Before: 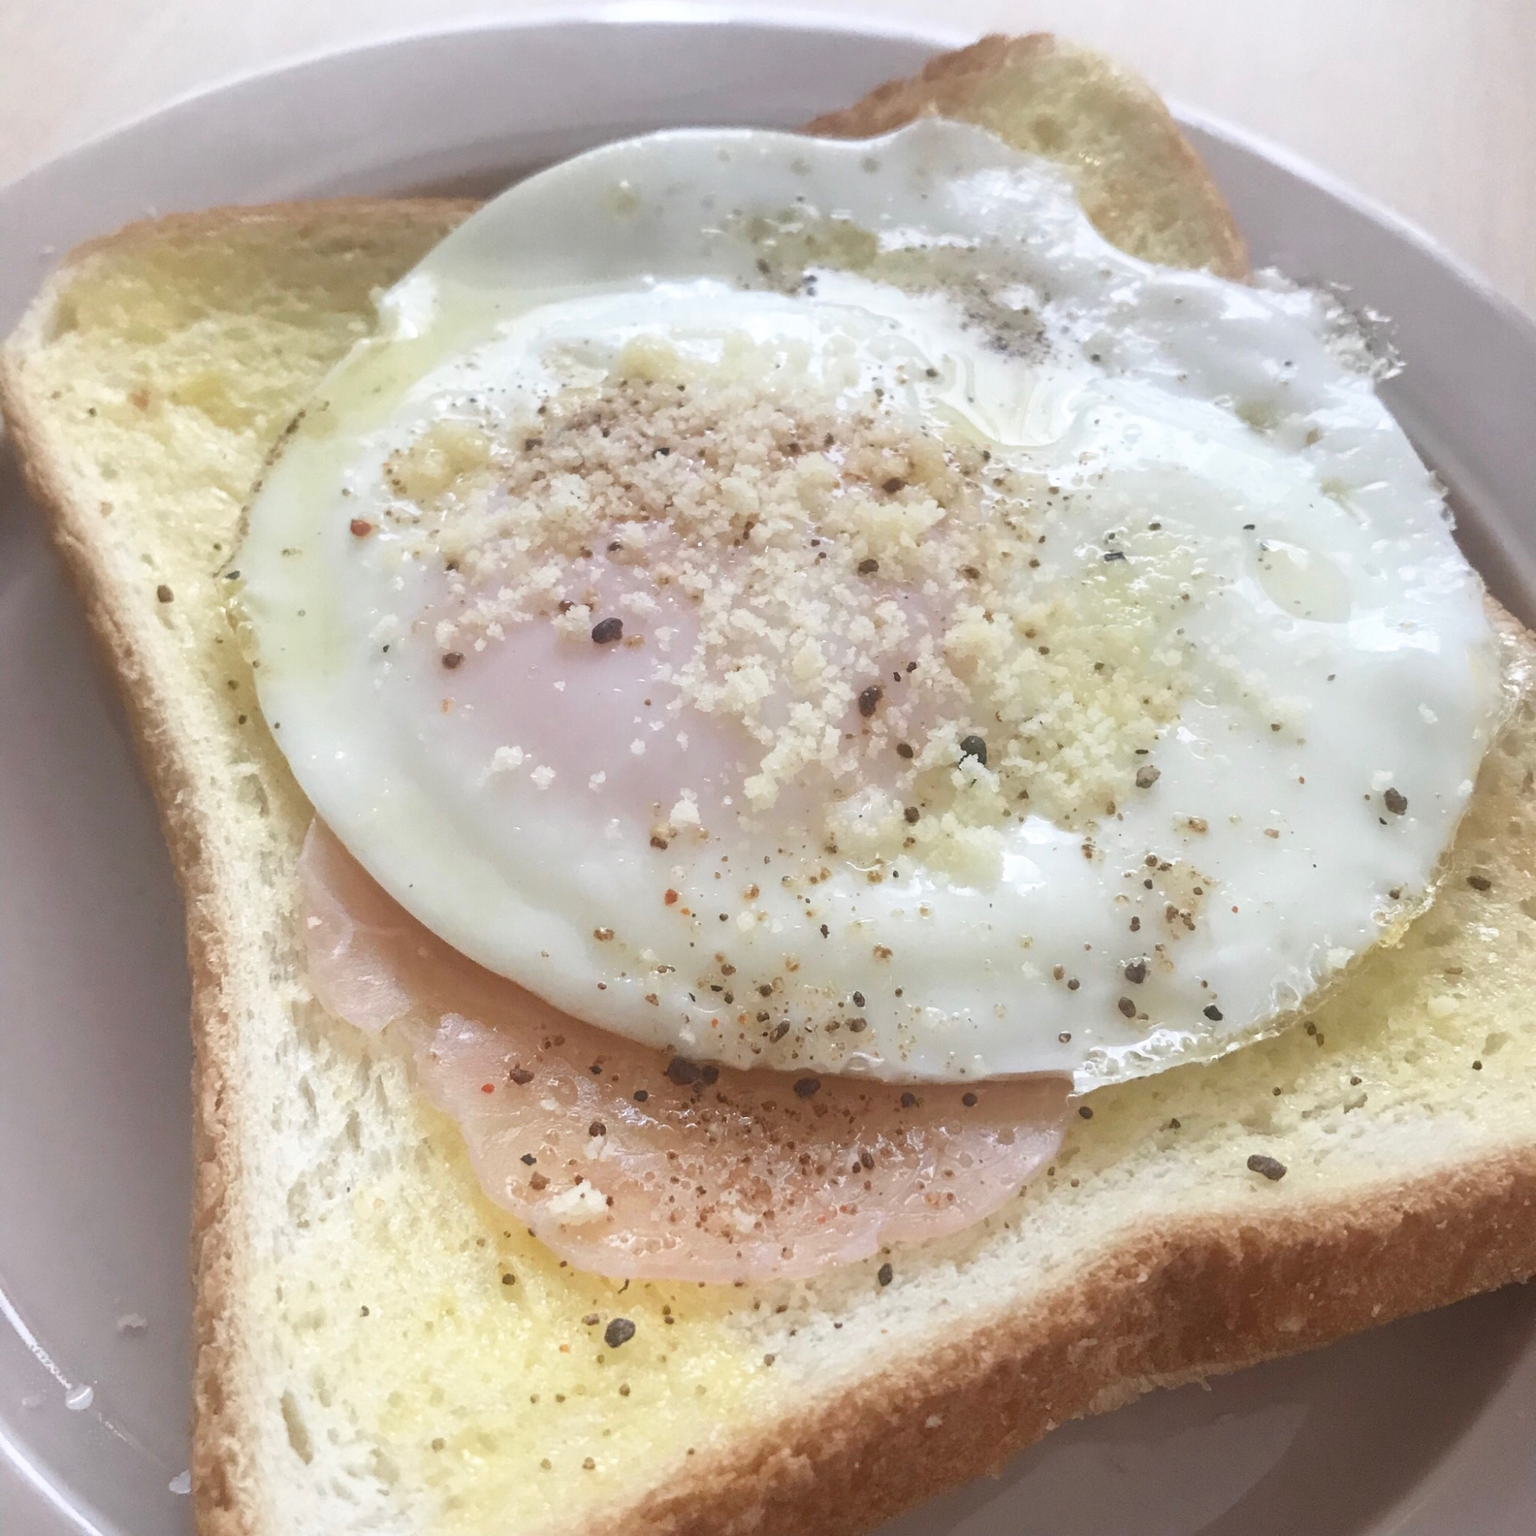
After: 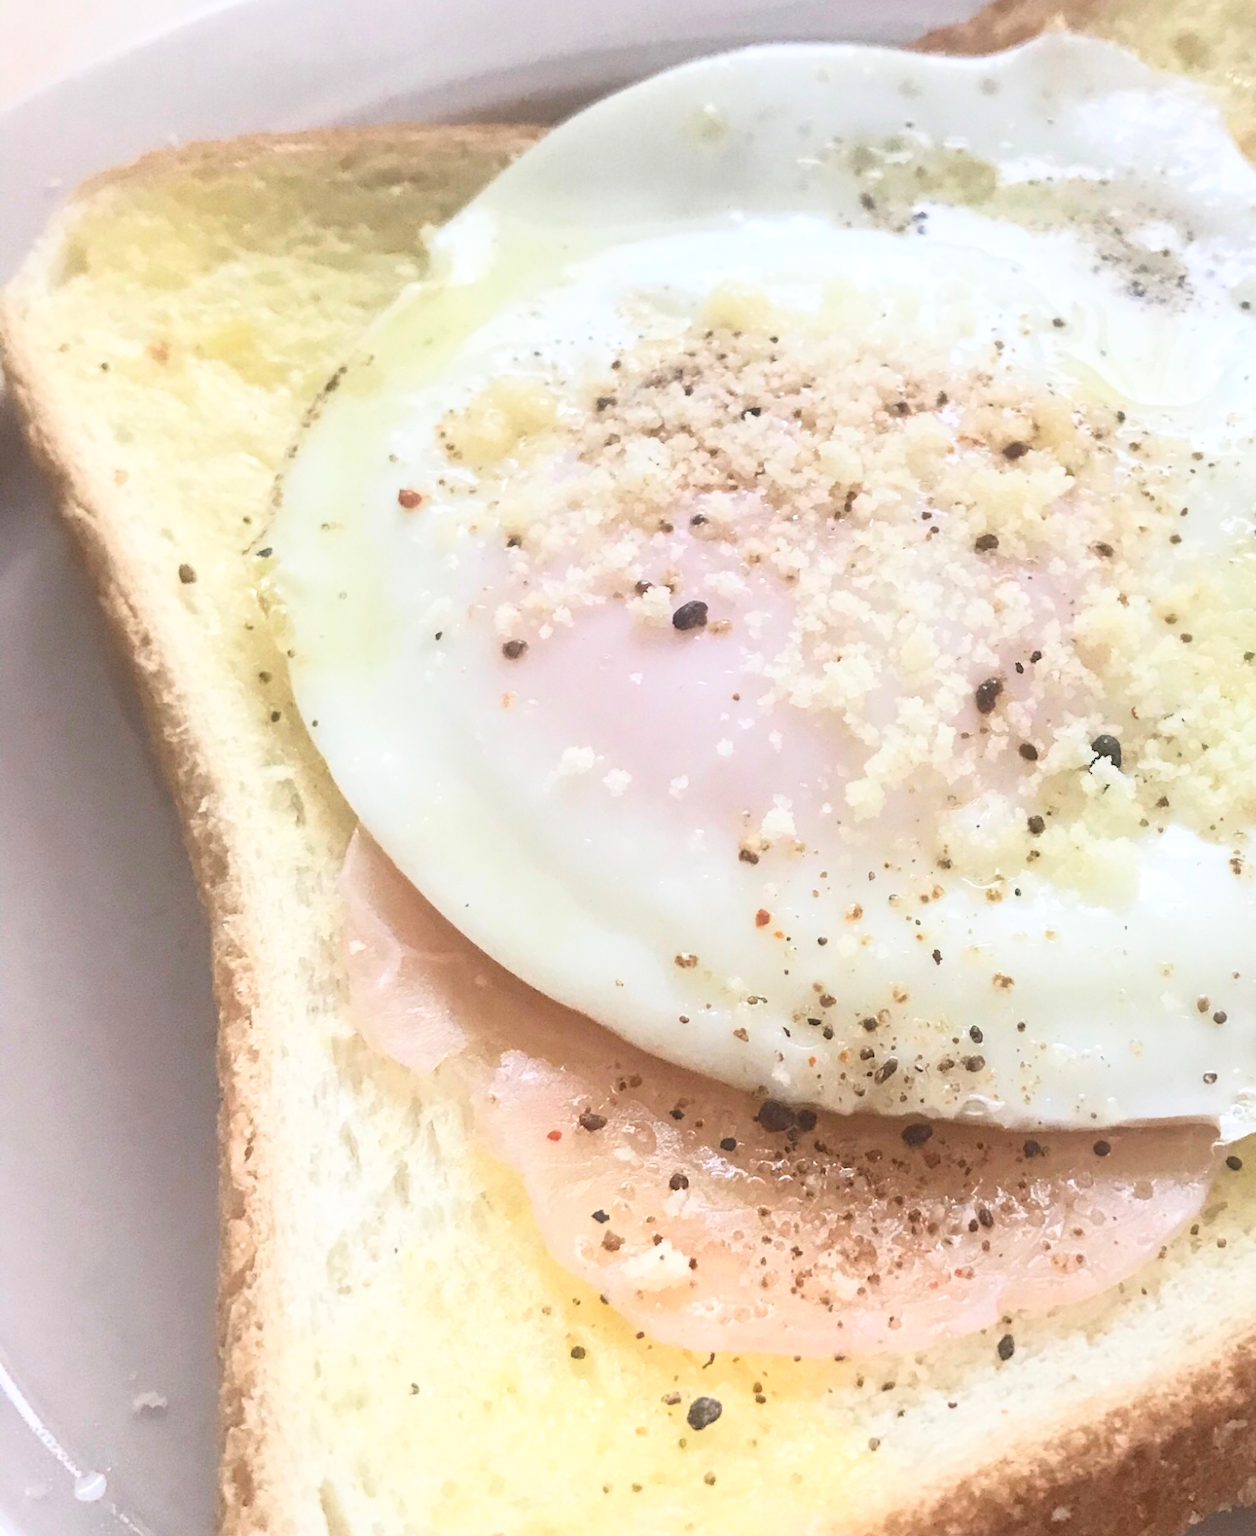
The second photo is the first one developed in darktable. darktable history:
crop: top 5.803%, right 27.864%, bottom 5.804%
base curve: curves: ch0 [(0, 0) (0.005, 0.002) (0.193, 0.295) (0.399, 0.664) (0.75, 0.928) (1, 1)]
